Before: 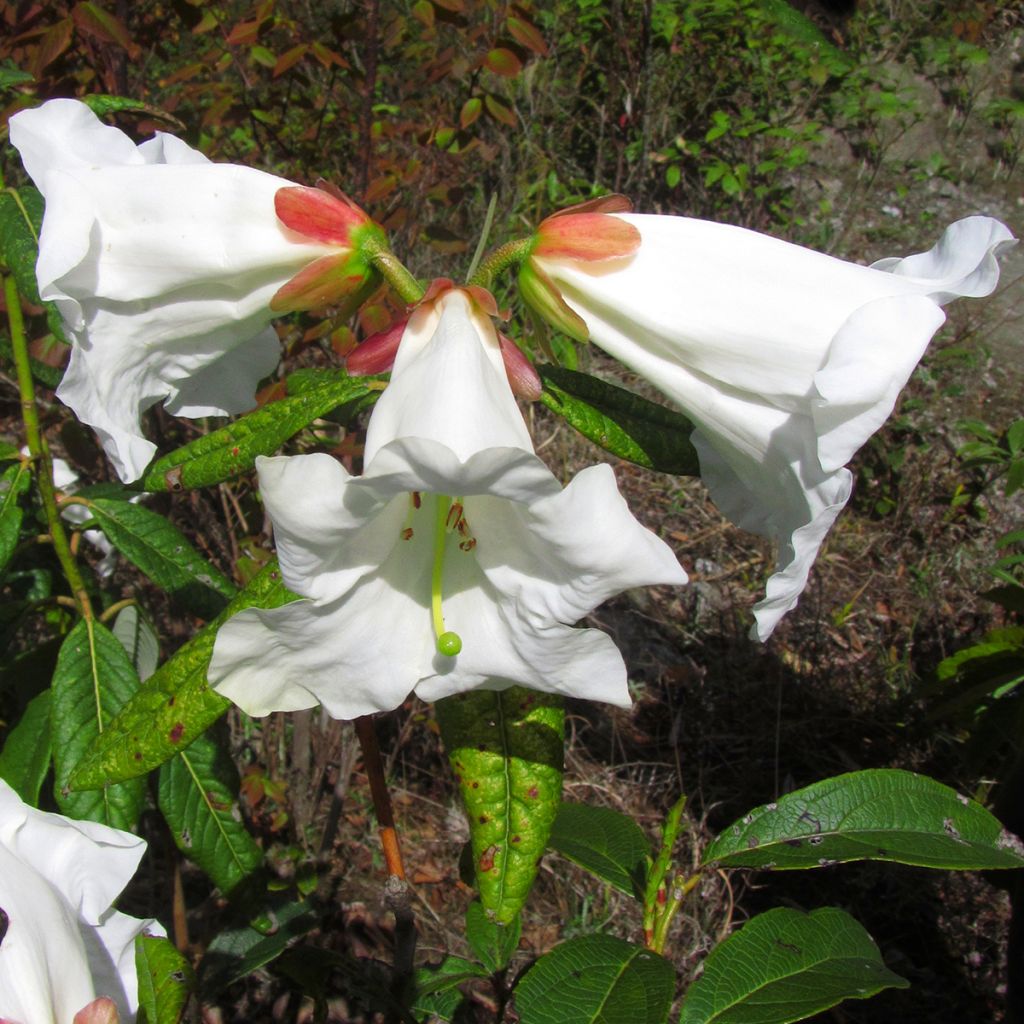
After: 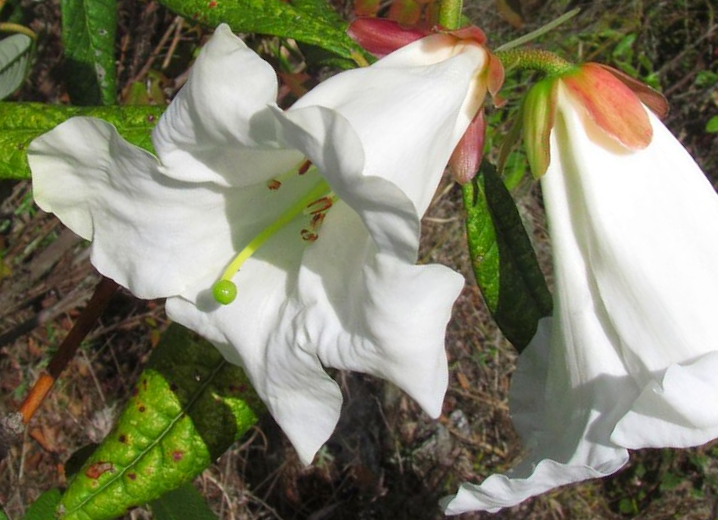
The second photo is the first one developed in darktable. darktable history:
crop and rotate: angle -45.58°, top 16.341%, right 0.825%, bottom 11.717%
